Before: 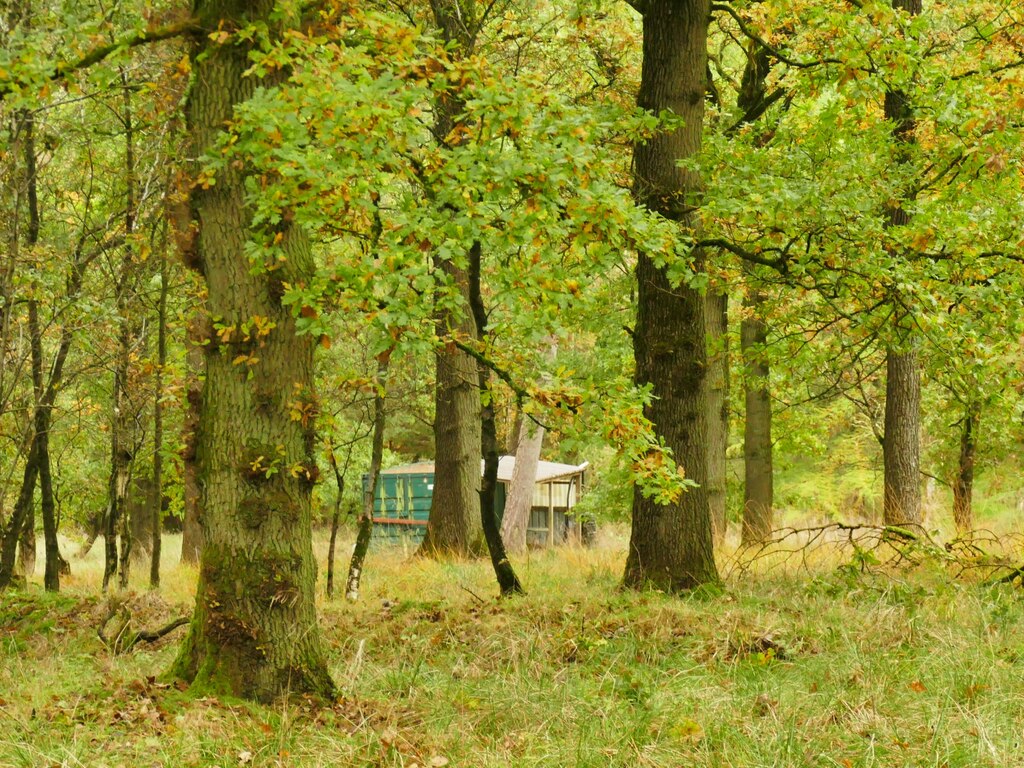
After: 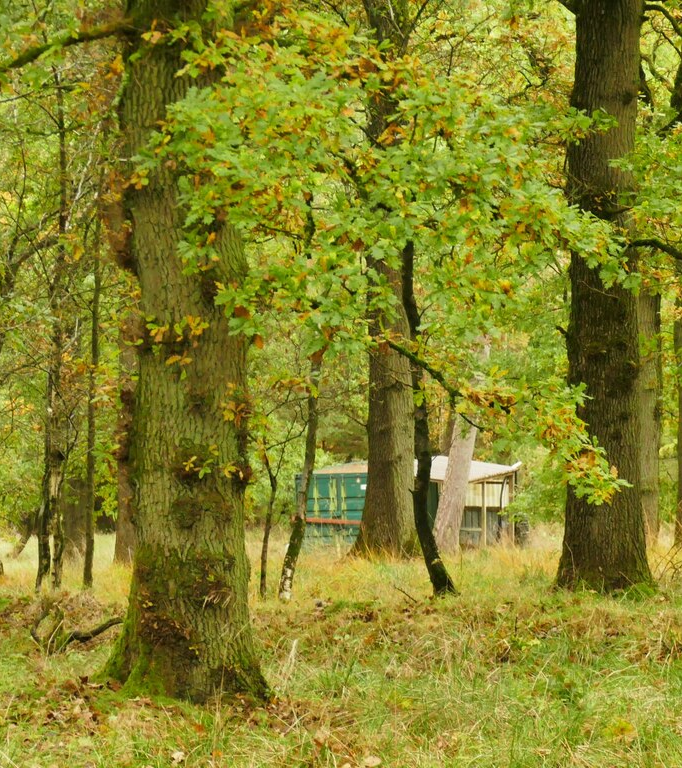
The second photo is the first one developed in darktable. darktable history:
exposure: compensate highlight preservation false
crop and rotate: left 6.617%, right 26.717%
